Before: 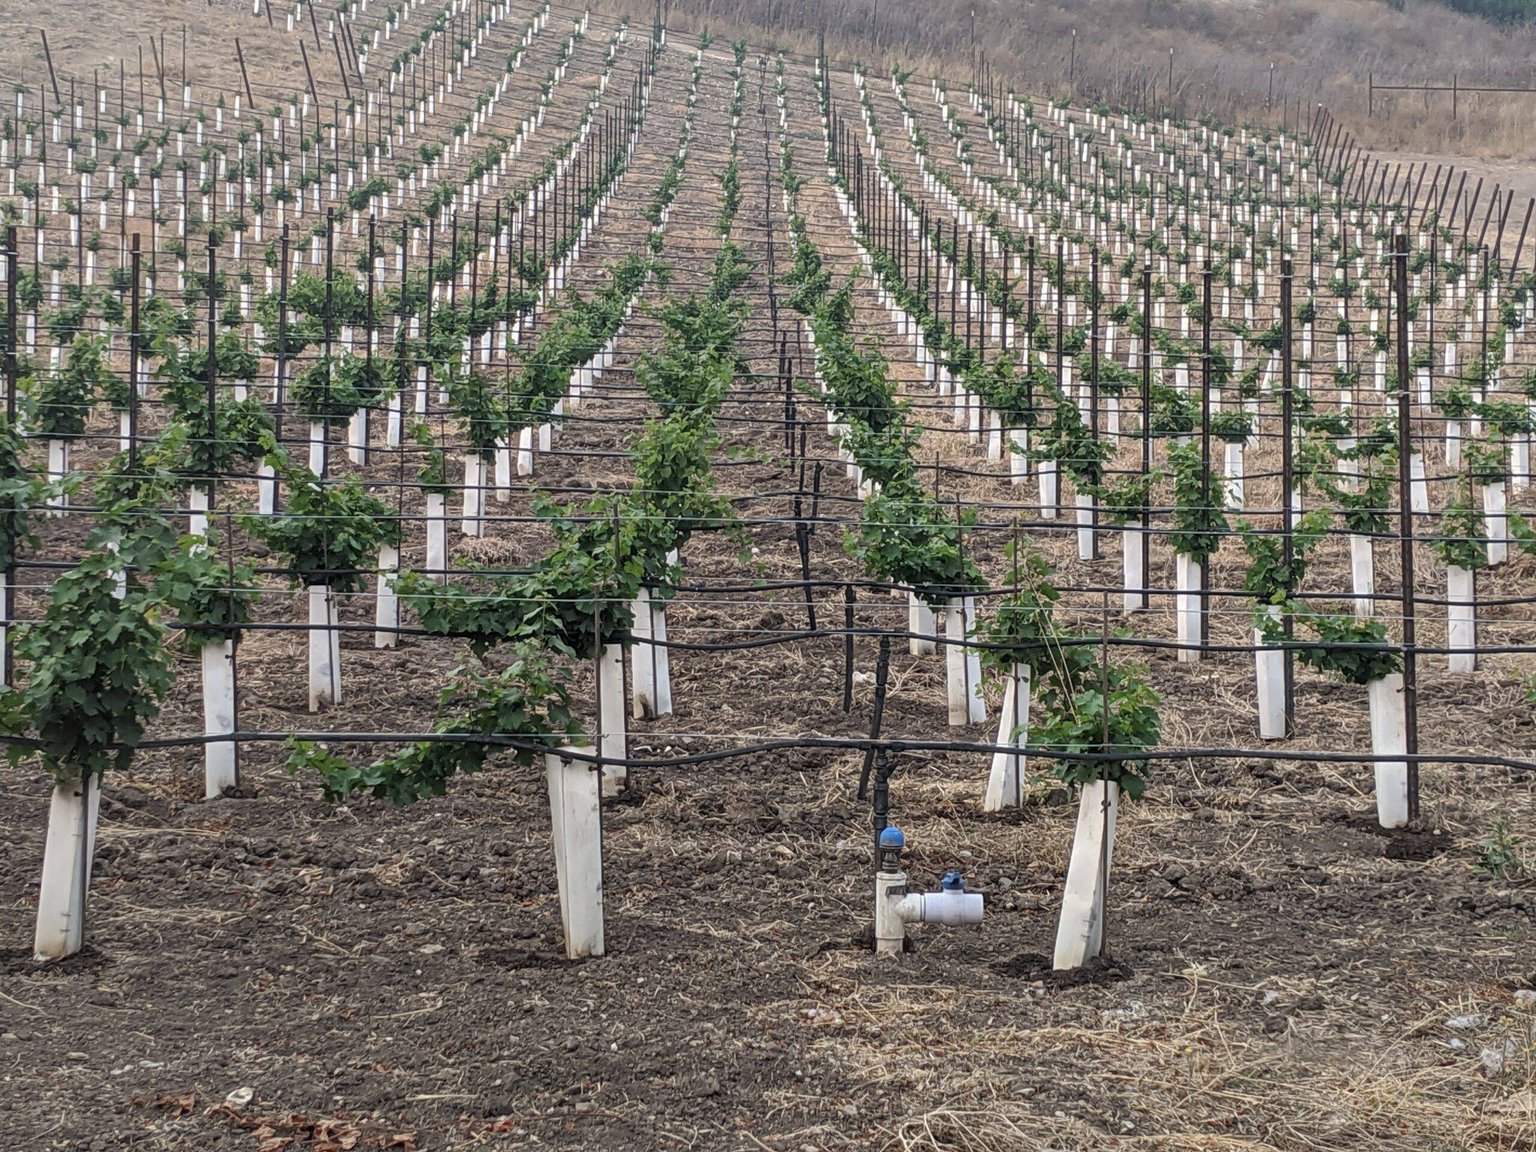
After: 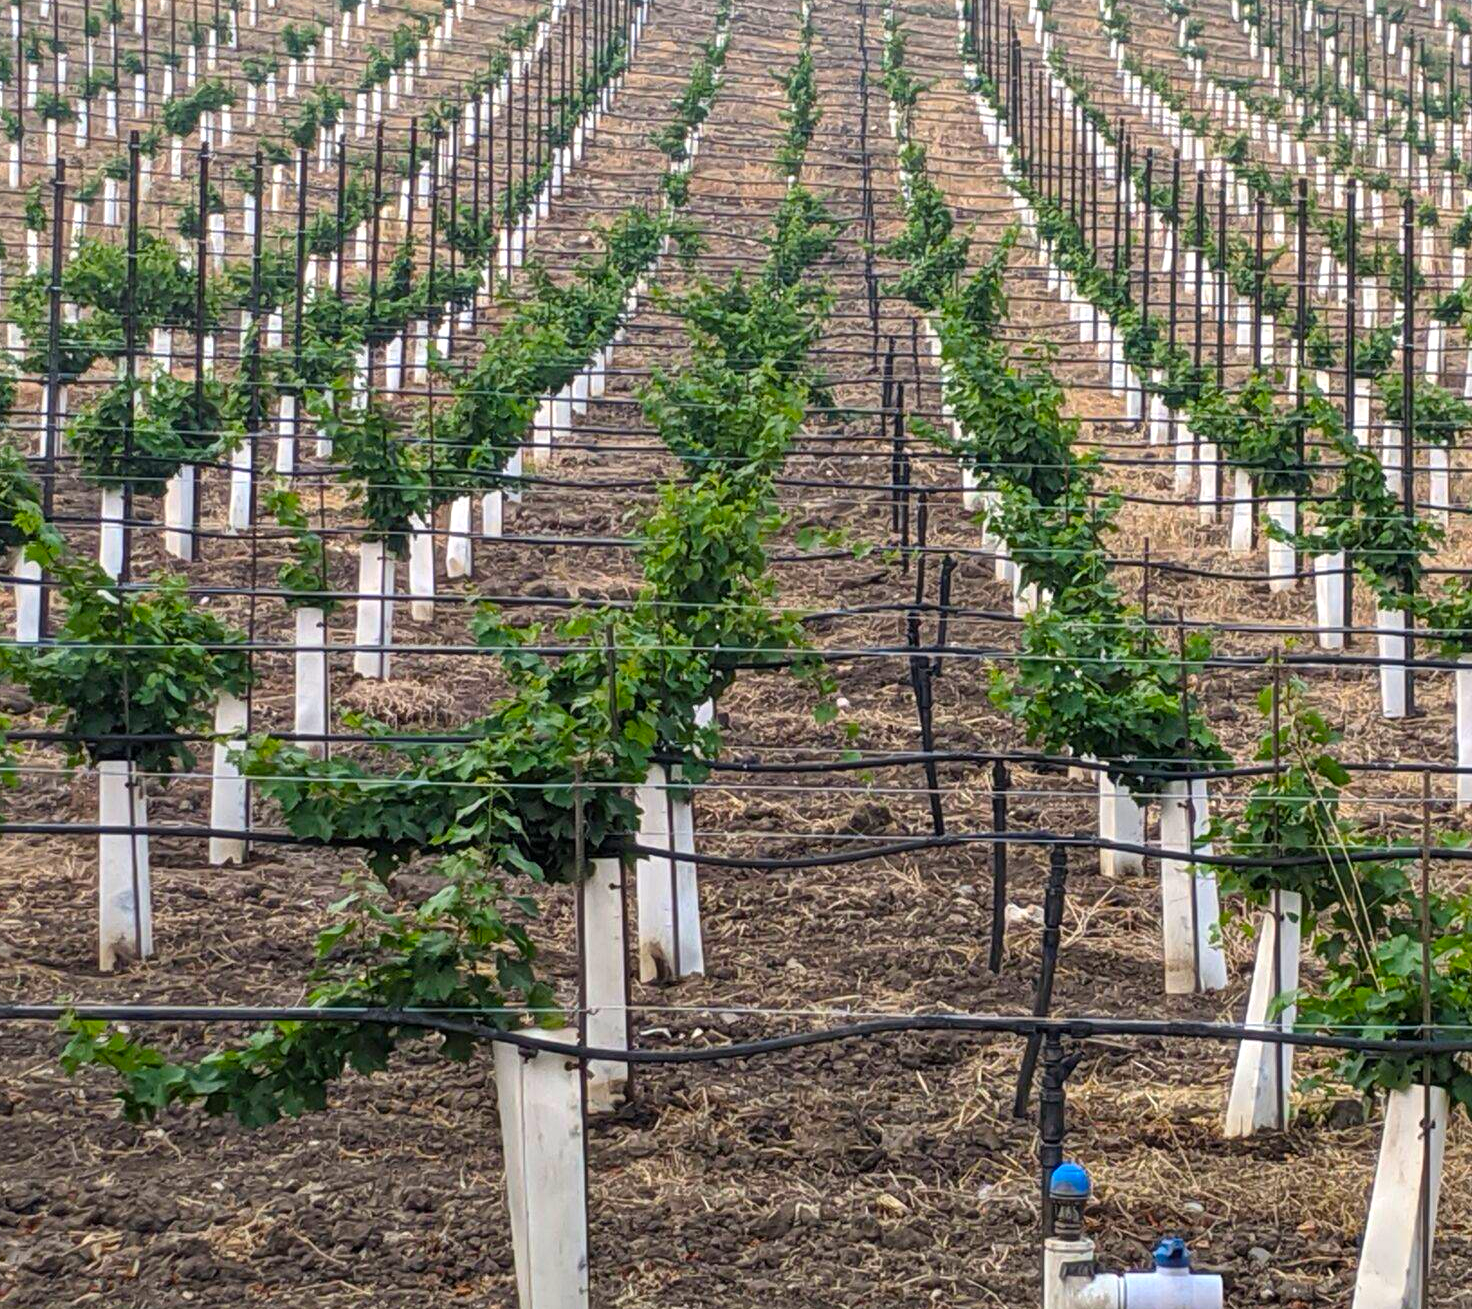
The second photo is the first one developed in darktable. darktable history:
crop: left 16.252%, top 11.237%, right 26.233%, bottom 20.565%
color balance rgb: highlights gain › luminance 14.702%, linear chroma grading › global chroma 14.694%, perceptual saturation grading › global saturation 31.105%, global vibrance 20%
